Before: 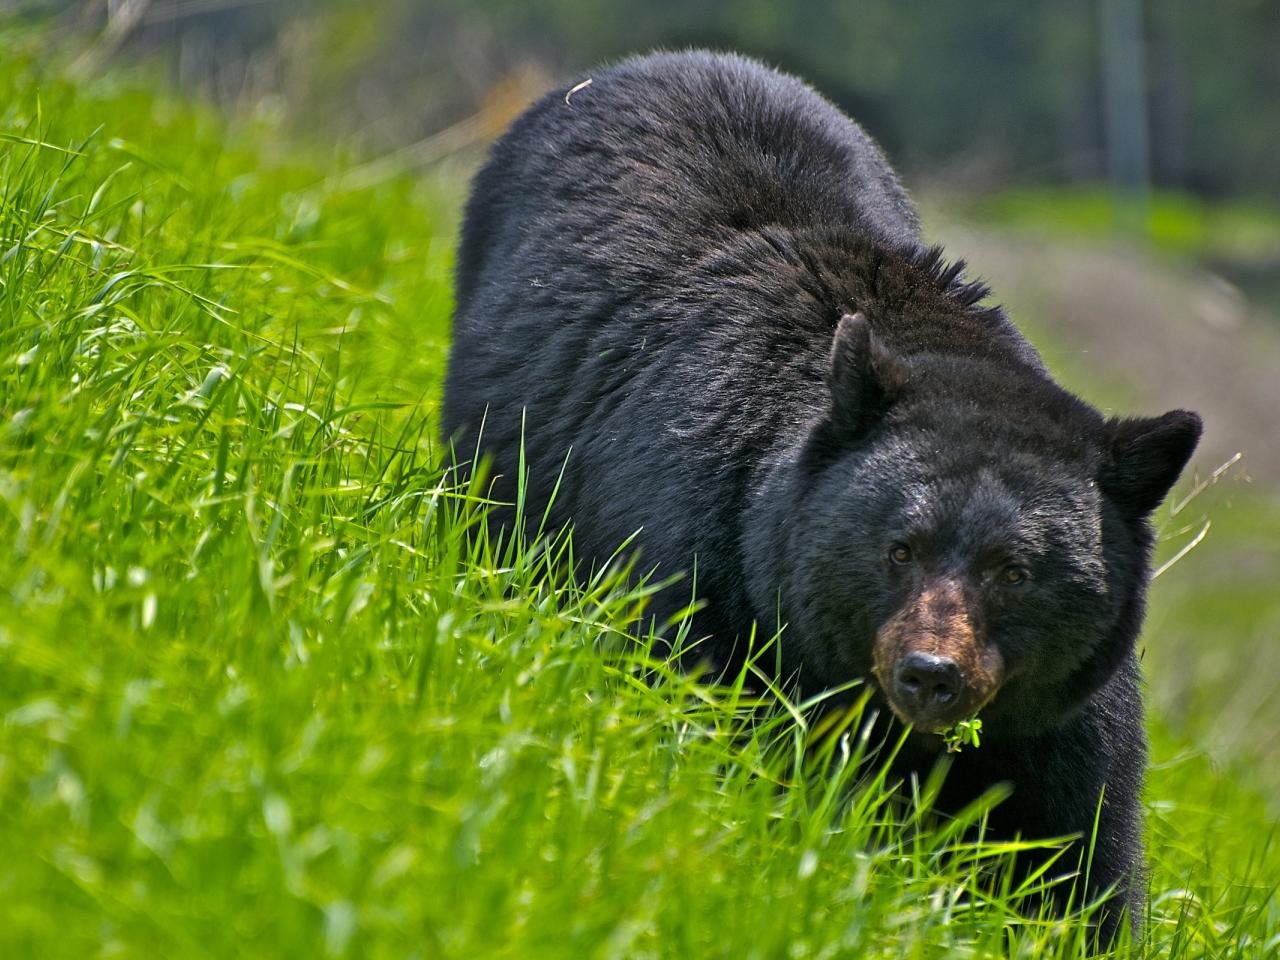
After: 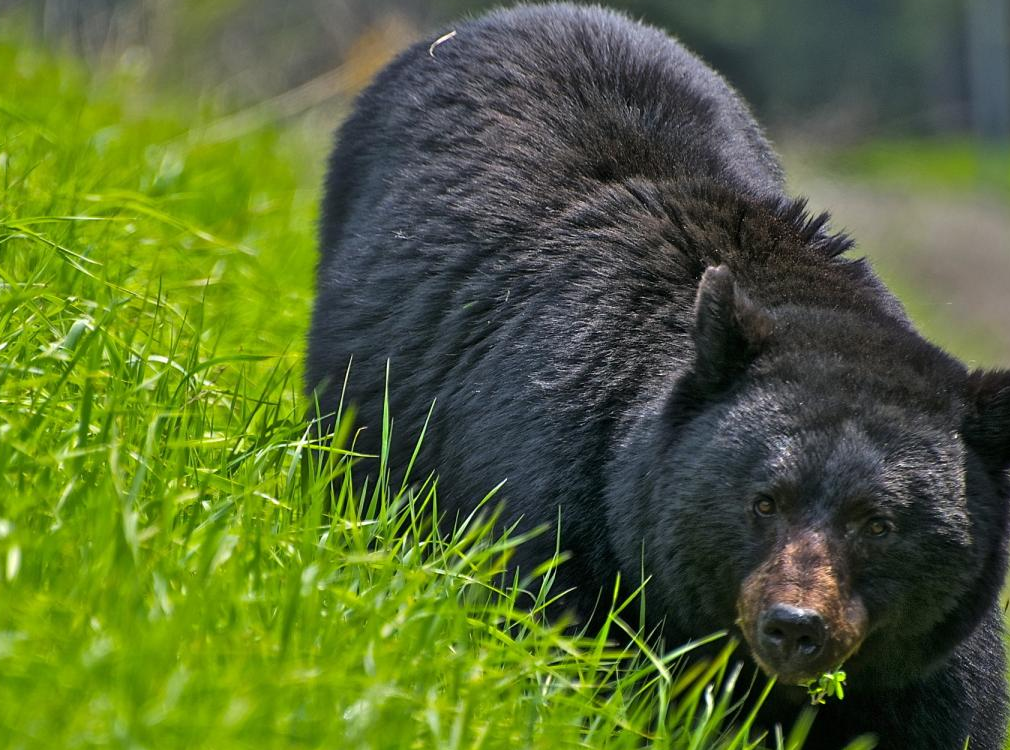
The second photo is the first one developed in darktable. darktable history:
crop and rotate: left 10.664%, top 5.068%, right 10.393%, bottom 16.76%
